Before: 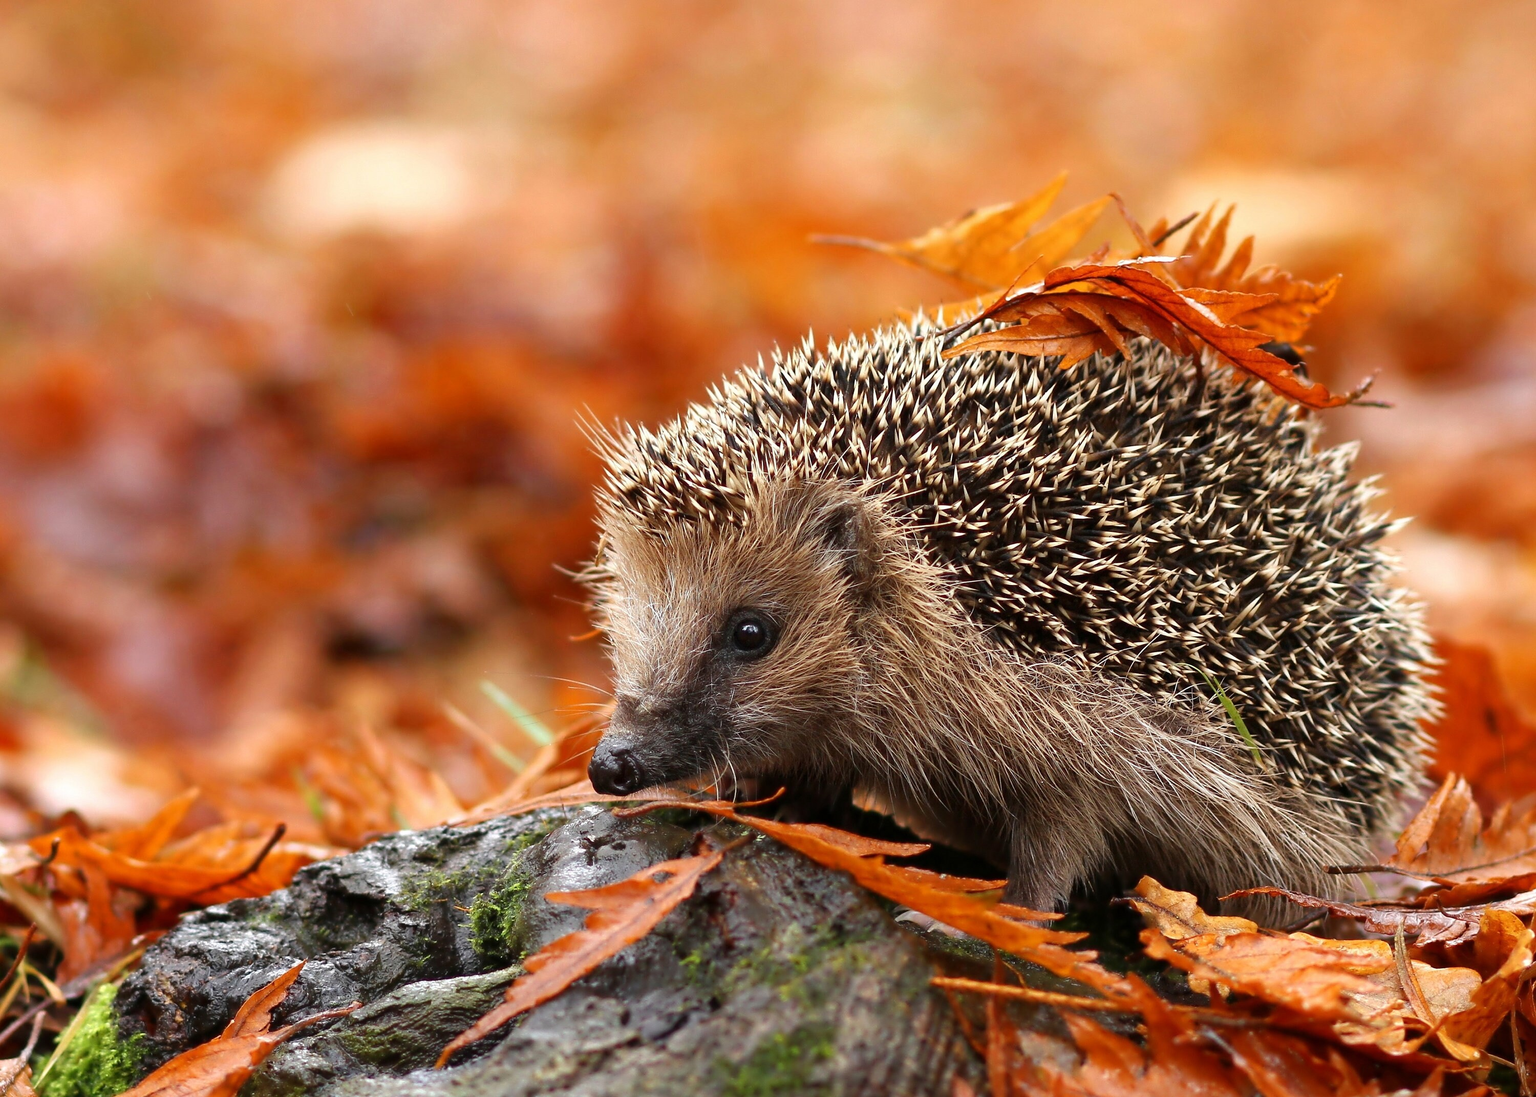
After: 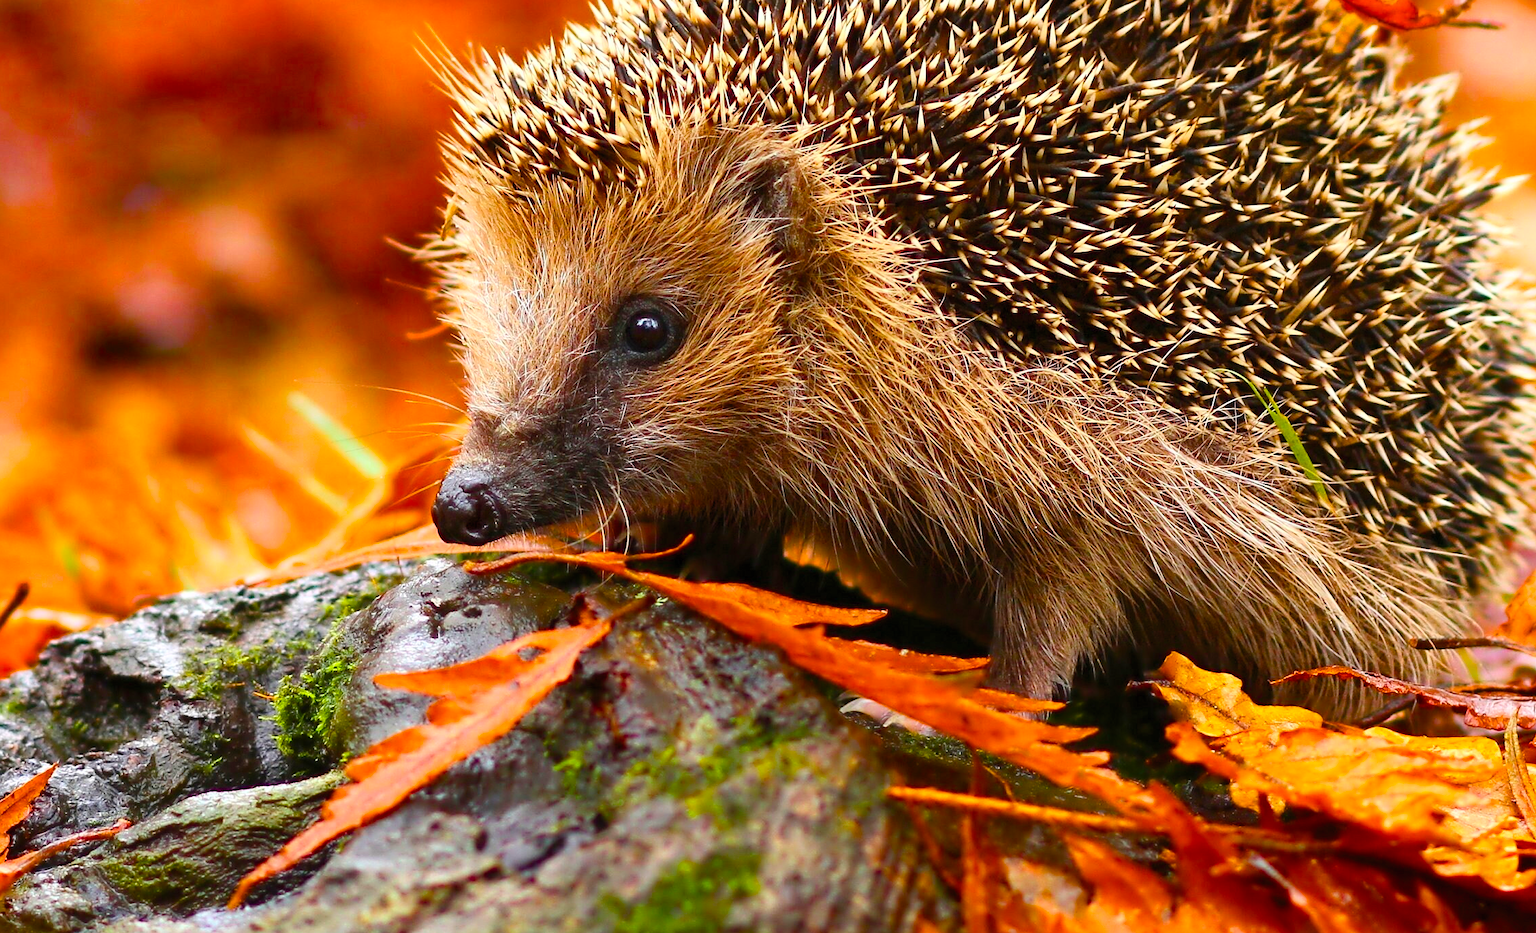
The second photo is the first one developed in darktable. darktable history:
crop and rotate: left 17.196%, top 35.202%, right 7.611%, bottom 0.864%
color balance rgb: perceptual saturation grading › global saturation 36.65%, perceptual saturation grading › shadows 35.399%, global vibrance 20%
contrast brightness saturation: contrast 0.197, brightness 0.156, saturation 0.223
